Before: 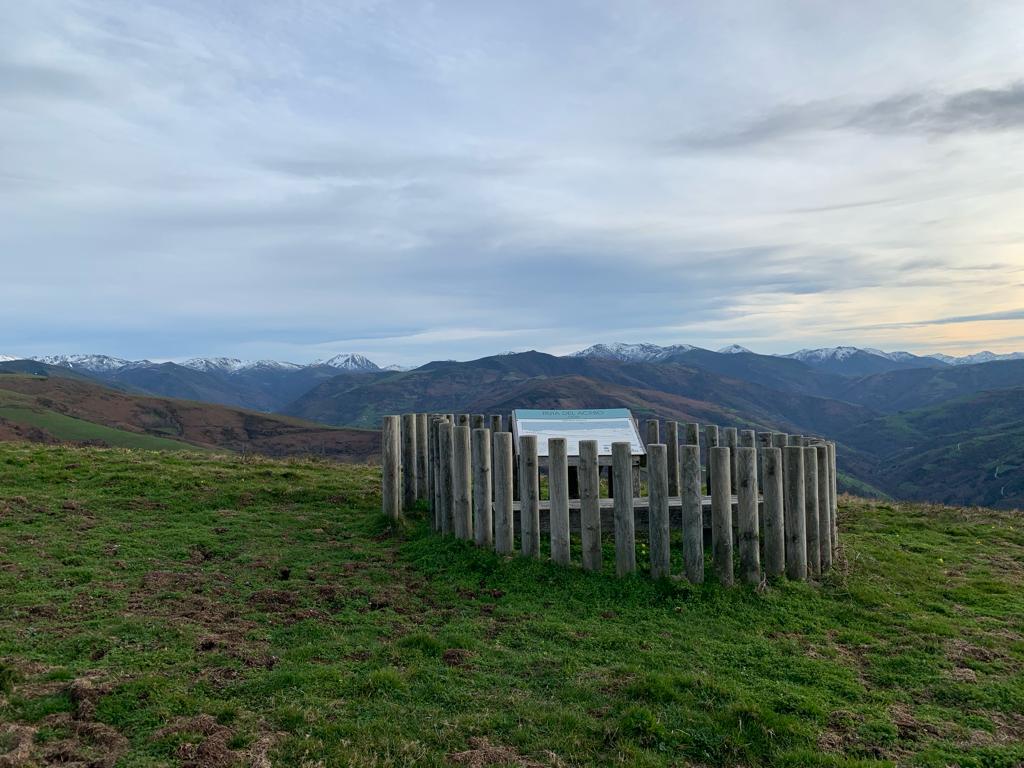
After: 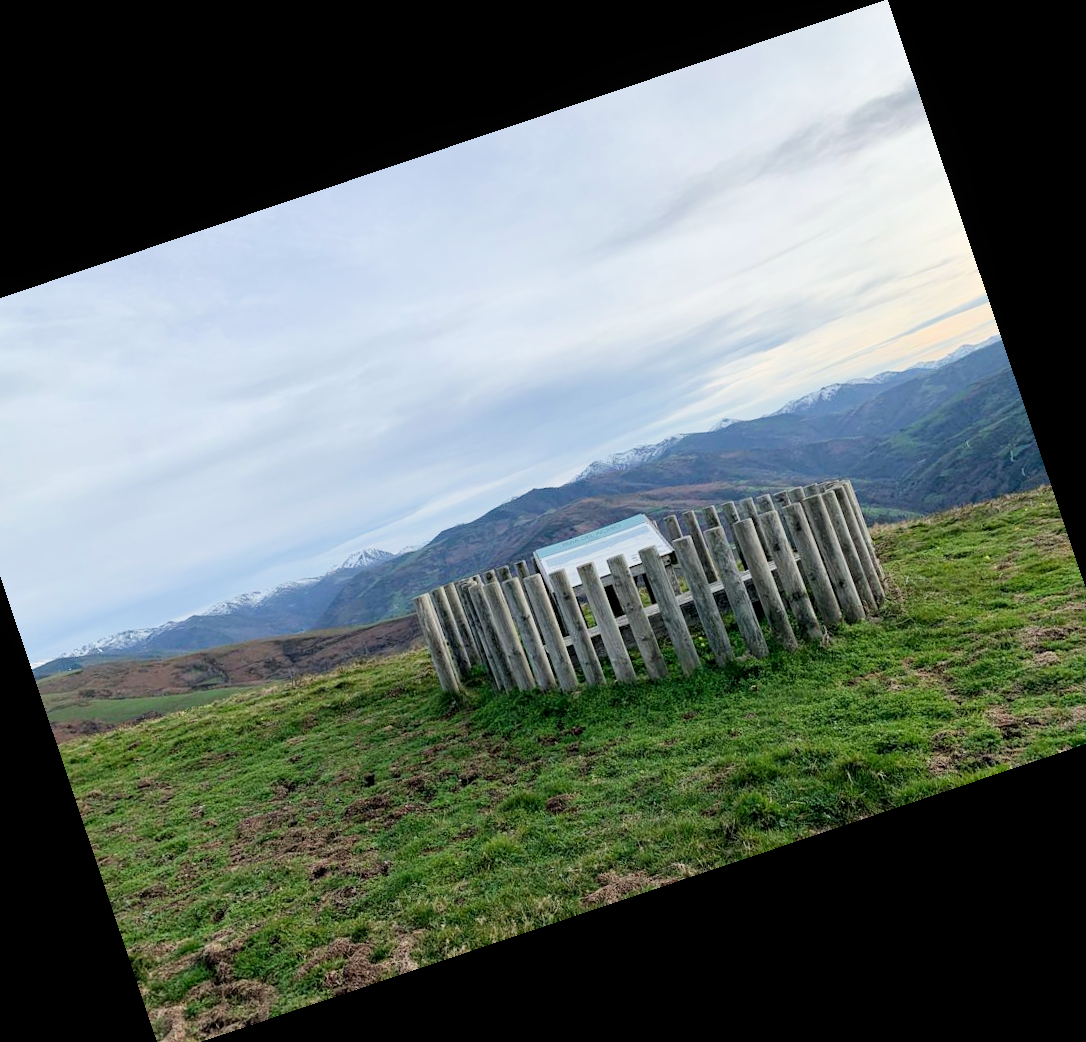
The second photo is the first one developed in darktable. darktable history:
local contrast: highlights 107%, shadows 101%, detail 119%, midtone range 0.2
crop and rotate: angle 18.61°, left 6.849%, right 3.73%, bottom 1.174%
exposure: exposure 1 EV, compensate highlight preservation false
filmic rgb: black relative exposure -7.65 EV, white relative exposure 4.56 EV, hardness 3.61
